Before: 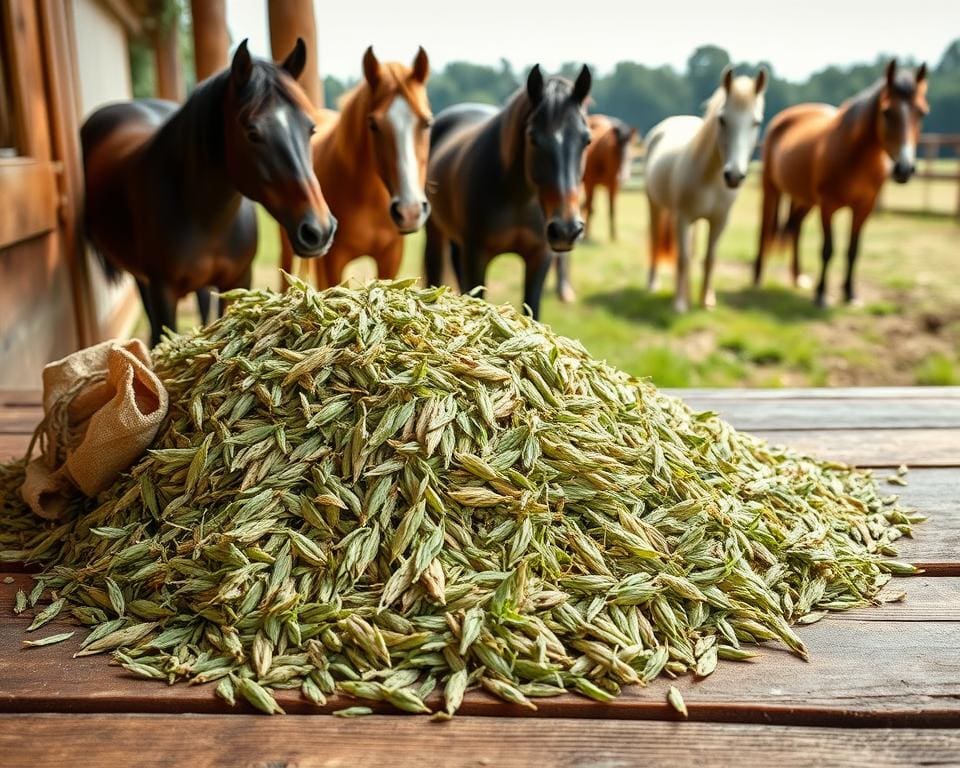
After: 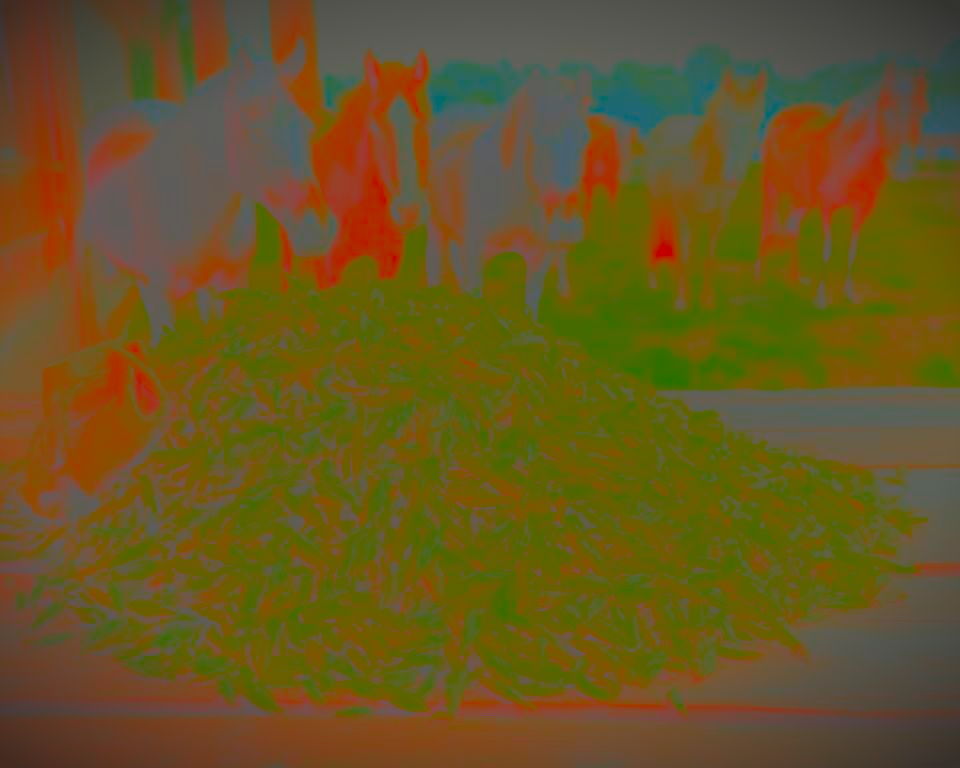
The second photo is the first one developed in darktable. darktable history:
contrast brightness saturation: contrast -0.986, brightness -0.161, saturation 0.759
vignetting: fall-off start 99.47%, brightness -0.712, saturation -0.488, width/height ratio 1.305
